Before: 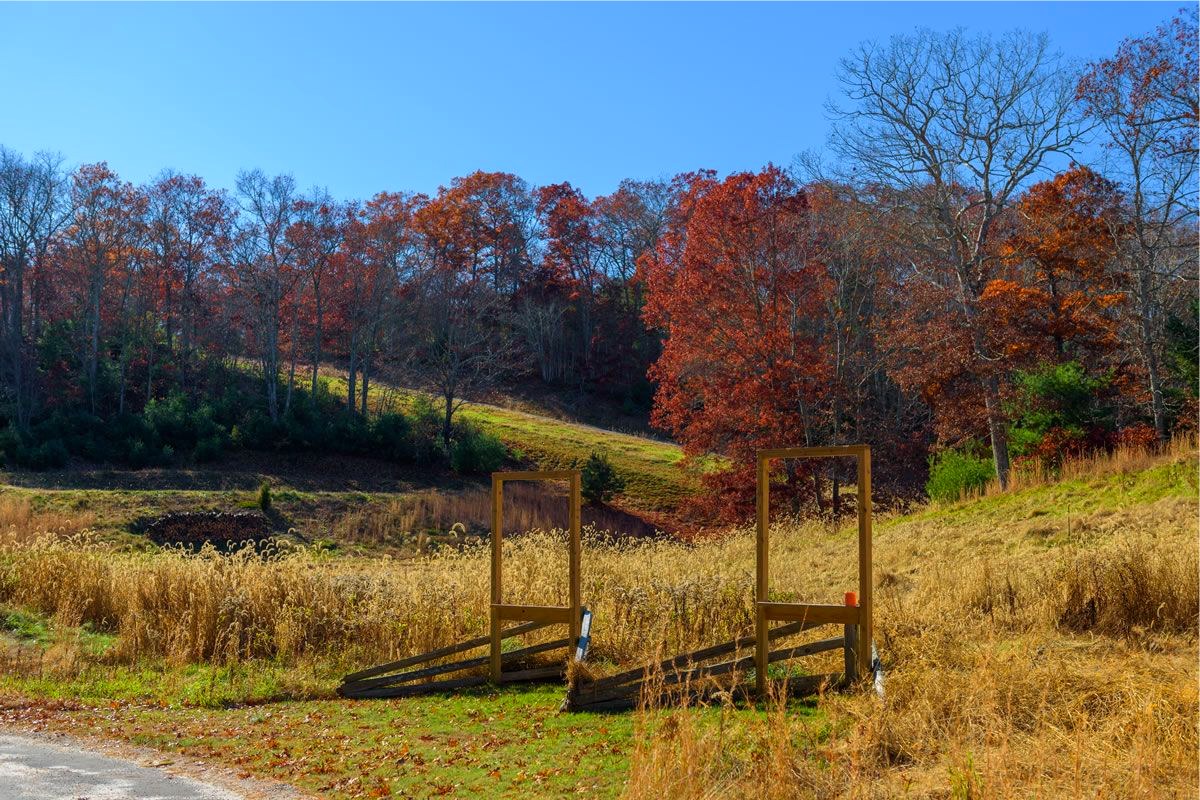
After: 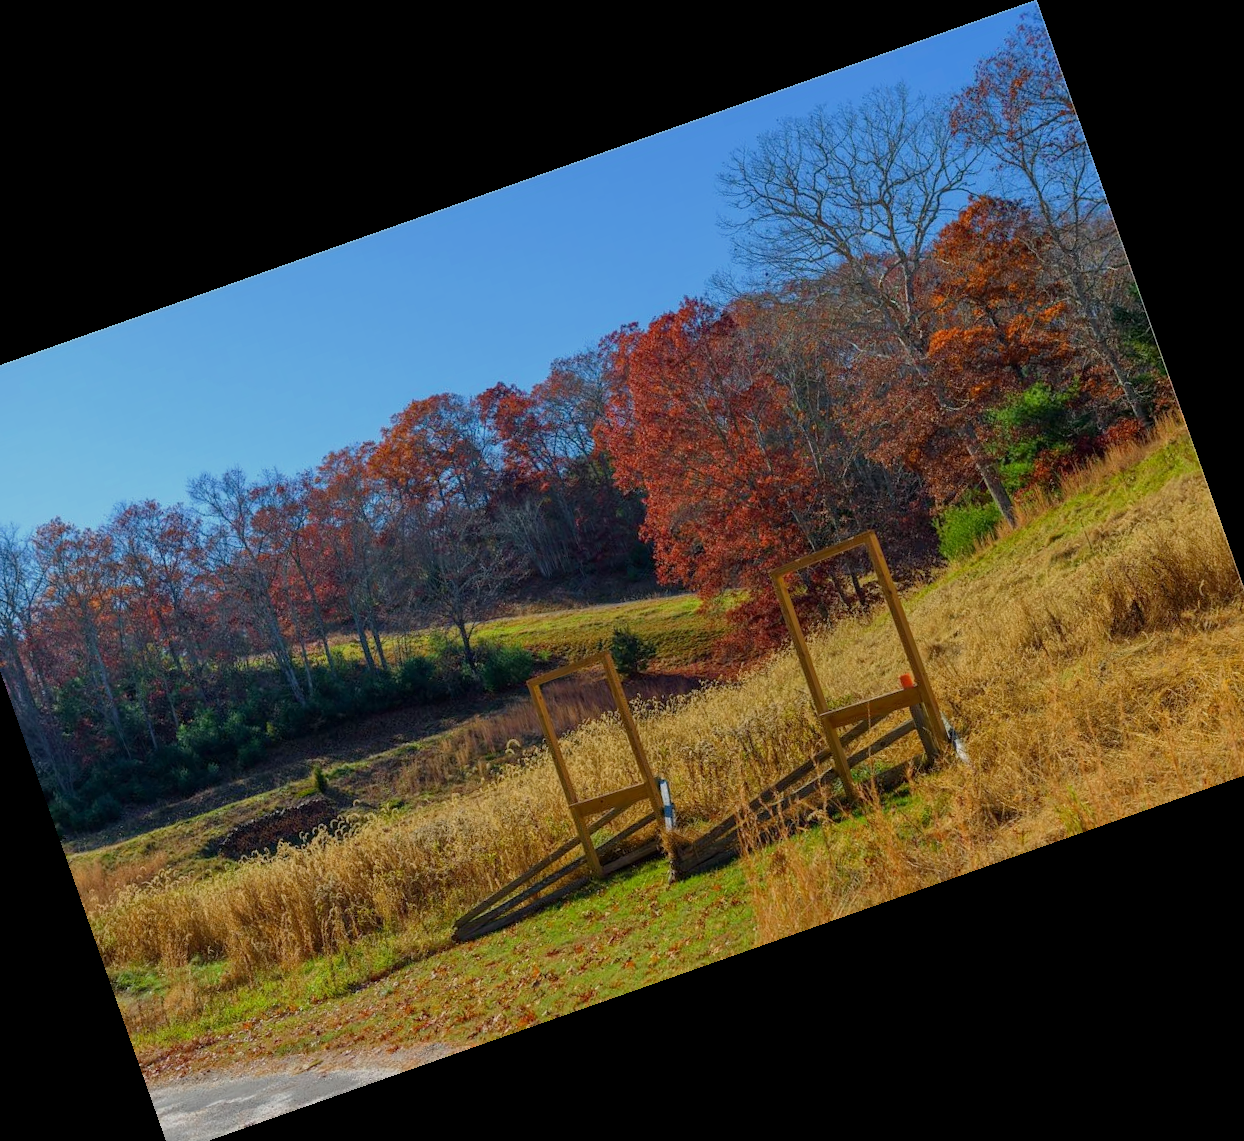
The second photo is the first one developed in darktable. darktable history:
crop and rotate: angle 19.43°, left 6.812%, right 4.125%, bottom 1.087%
tone equalizer: -8 EV 0.25 EV, -7 EV 0.417 EV, -6 EV 0.417 EV, -5 EV 0.25 EV, -3 EV -0.25 EV, -2 EV -0.417 EV, -1 EV -0.417 EV, +0 EV -0.25 EV, edges refinement/feathering 500, mask exposure compensation -1.57 EV, preserve details guided filter
